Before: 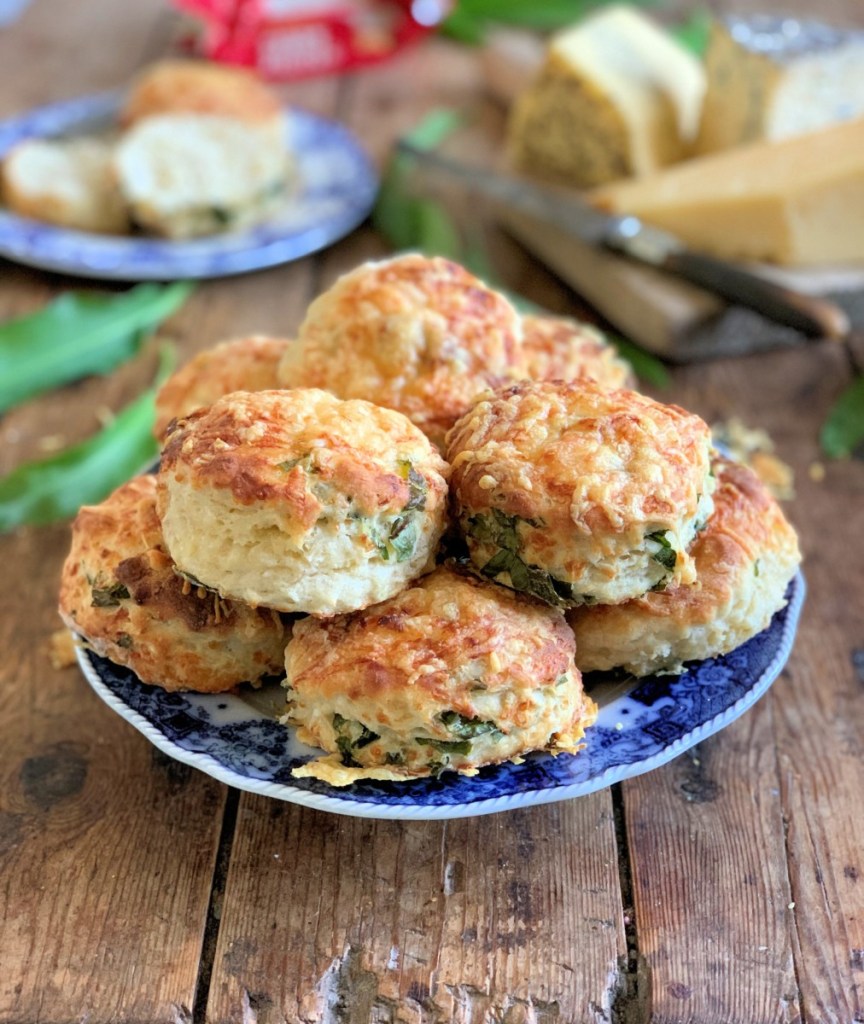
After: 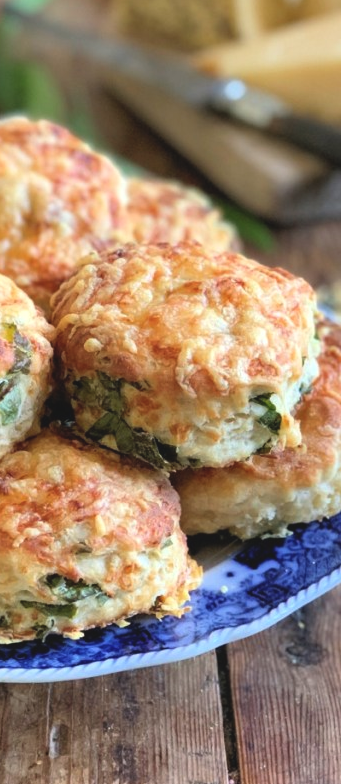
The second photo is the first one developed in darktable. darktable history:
exposure: black level correction -0.008, exposure 0.067 EV, compensate highlight preservation false
crop: left 45.721%, top 13.393%, right 14.118%, bottom 10.01%
